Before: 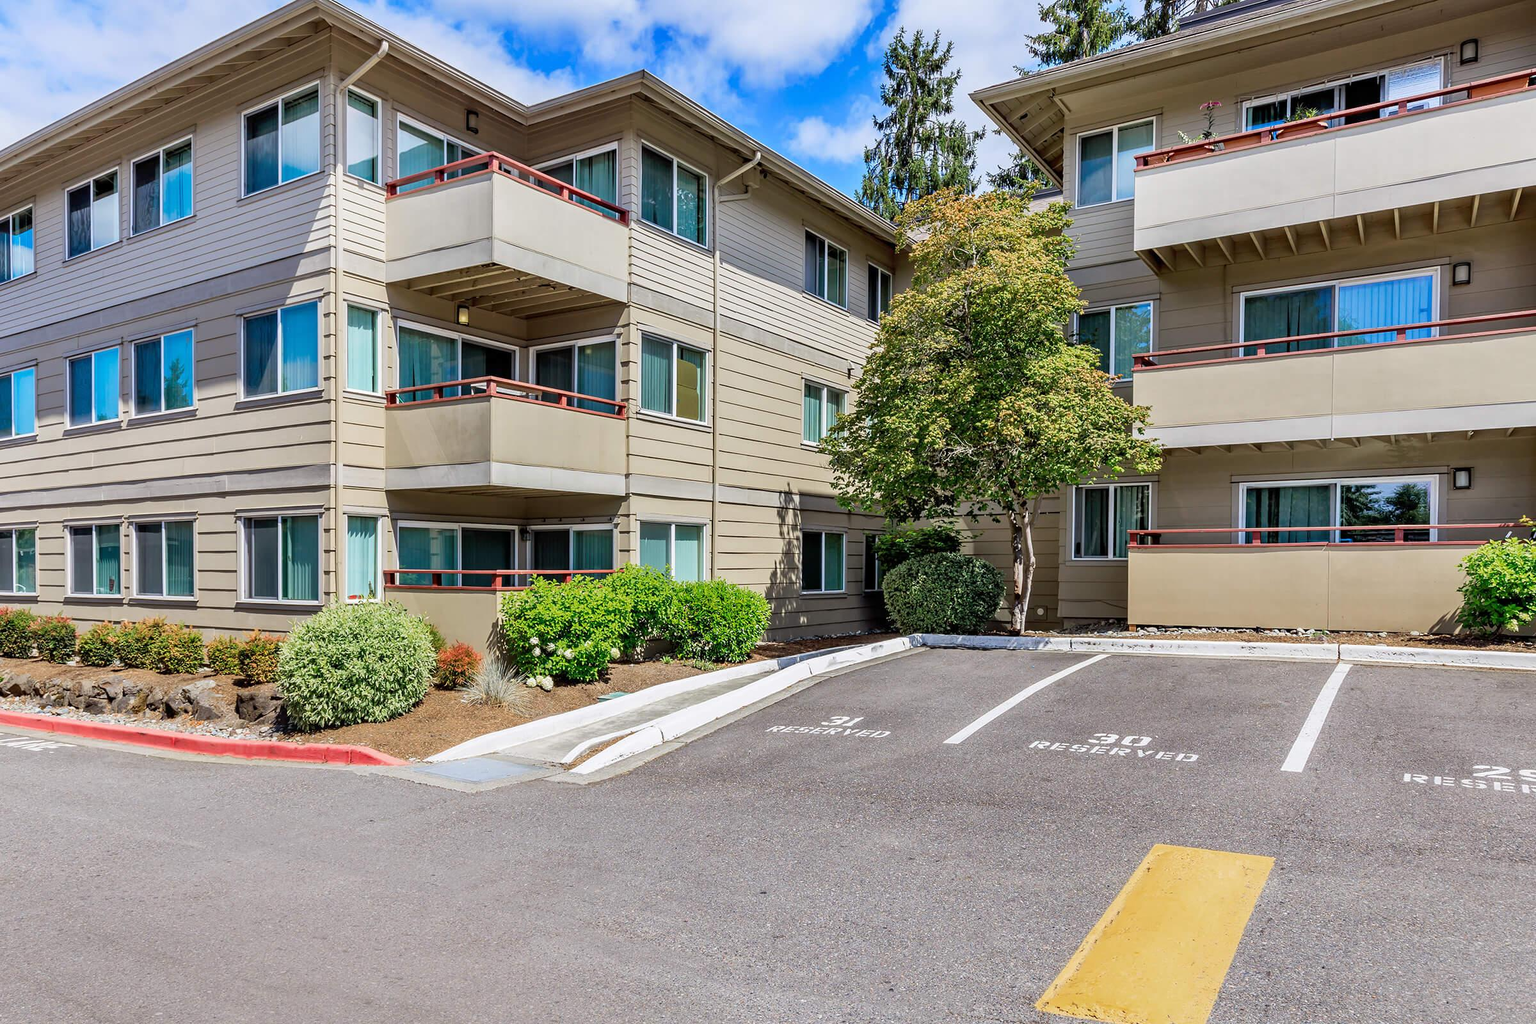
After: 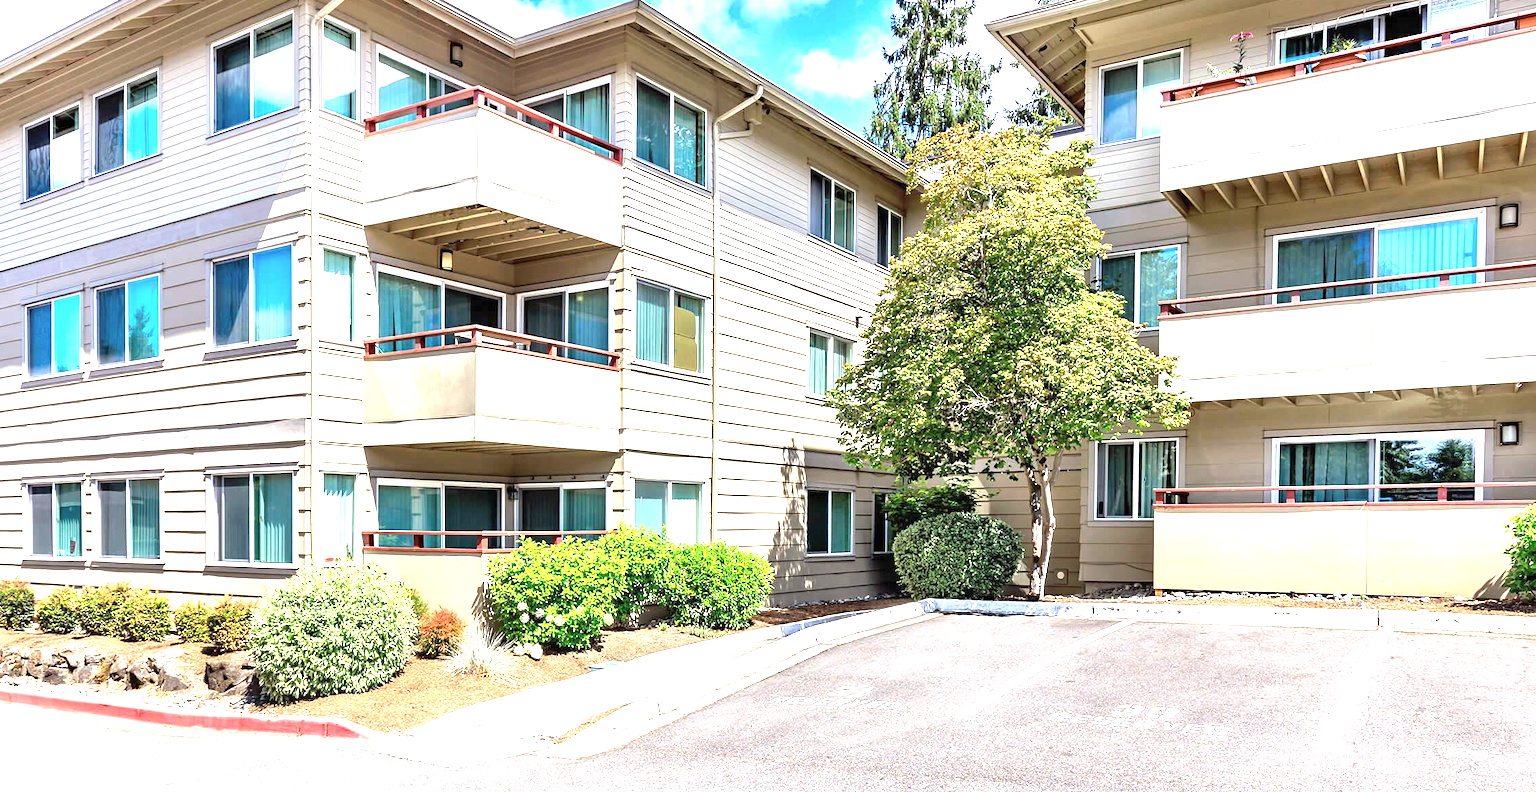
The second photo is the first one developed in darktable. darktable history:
exposure: black level correction 0, exposure 1.664 EV, compensate highlight preservation false
crop: left 2.875%, top 6.984%, right 3.102%, bottom 20.246%
contrast brightness saturation: saturation -0.061
local contrast: mode bilateral grid, contrast 99, coarseness 100, detail 91%, midtone range 0.2
